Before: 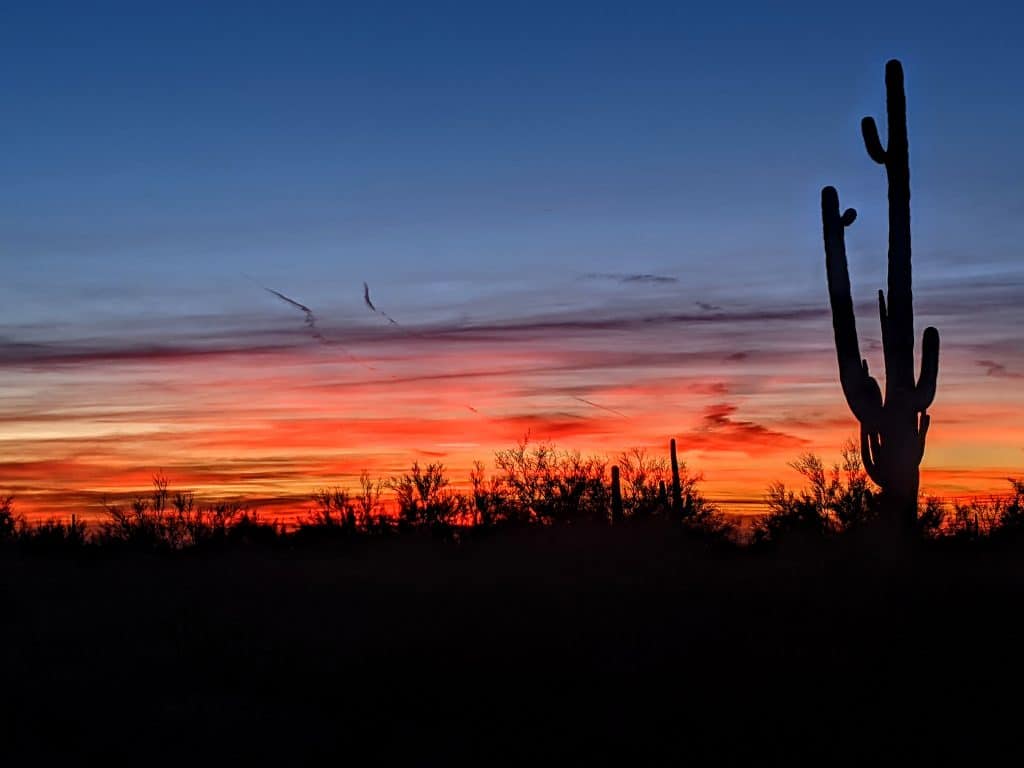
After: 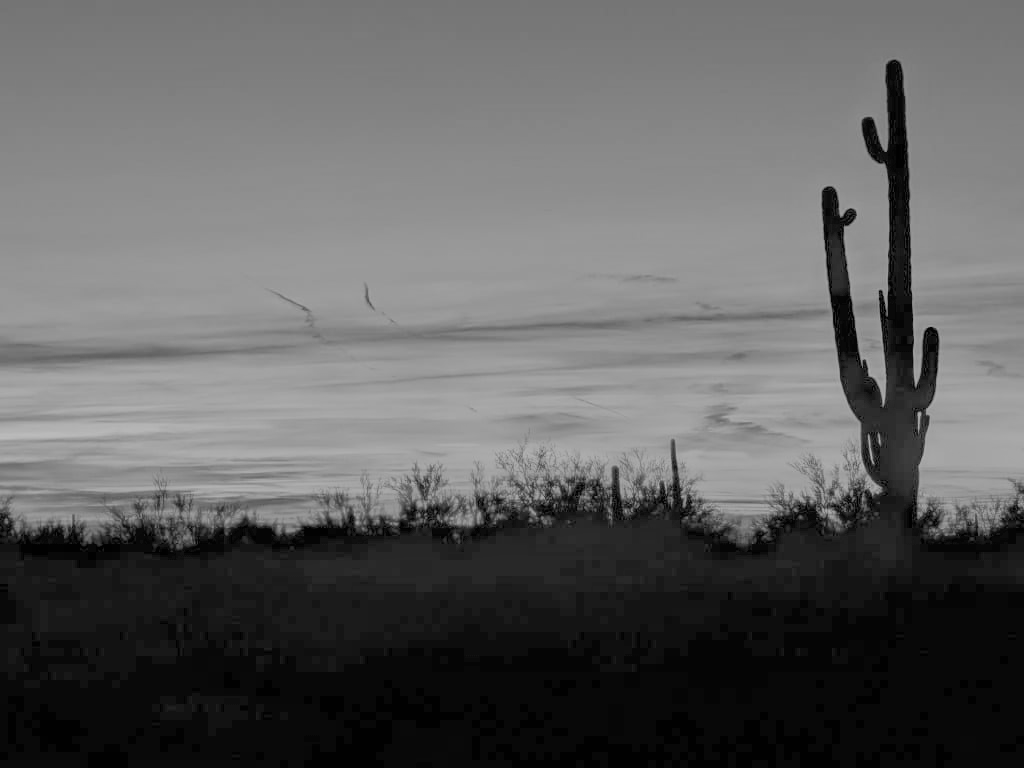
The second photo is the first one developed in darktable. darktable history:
monochrome: on, module defaults
color balance rgb: contrast -30%
filmic rgb: black relative exposure -7 EV, white relative exposure 6 EV, threshold 3 EV, target black luminance 0%, hardness 2.73, latitude 61.22%, contrast 0.691, highlights saturation mix 10%, shadows ↔ highlights balance -0.073%, preserve chrominance no, color science v4 (2020), iterations of high-quality reconstruction 10, contrast in shadows soft, contrast in highlights soft, enable highlight reconstruction true
exposure: black level correction 0, exposure 1.741 EV, compensate exposure bias true, compensate highlight preservation false
